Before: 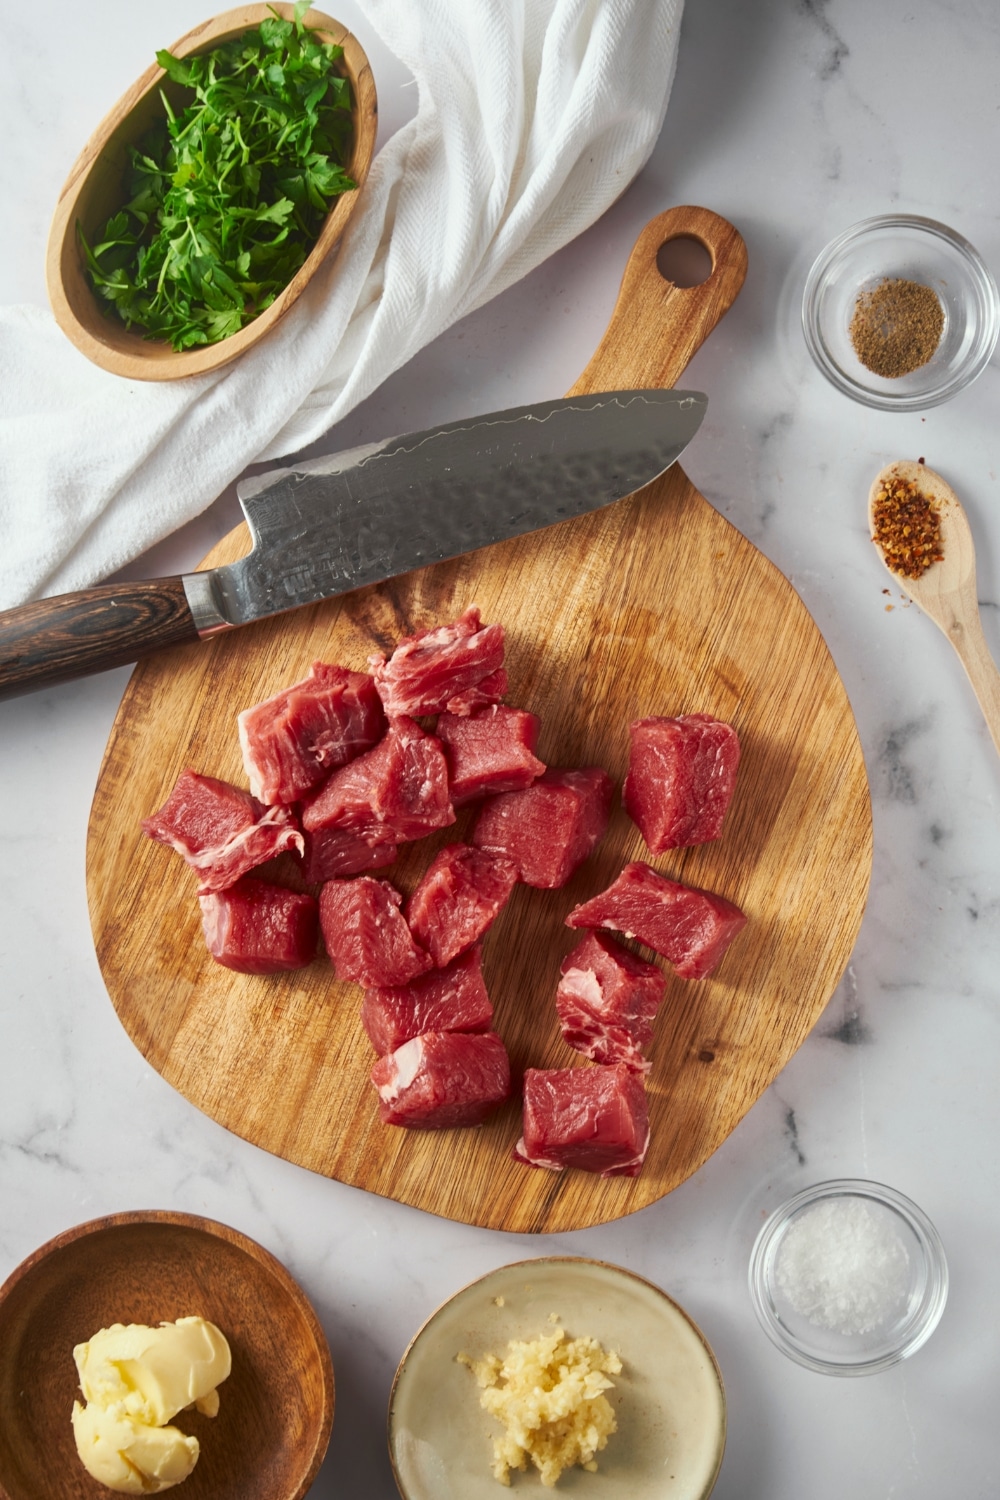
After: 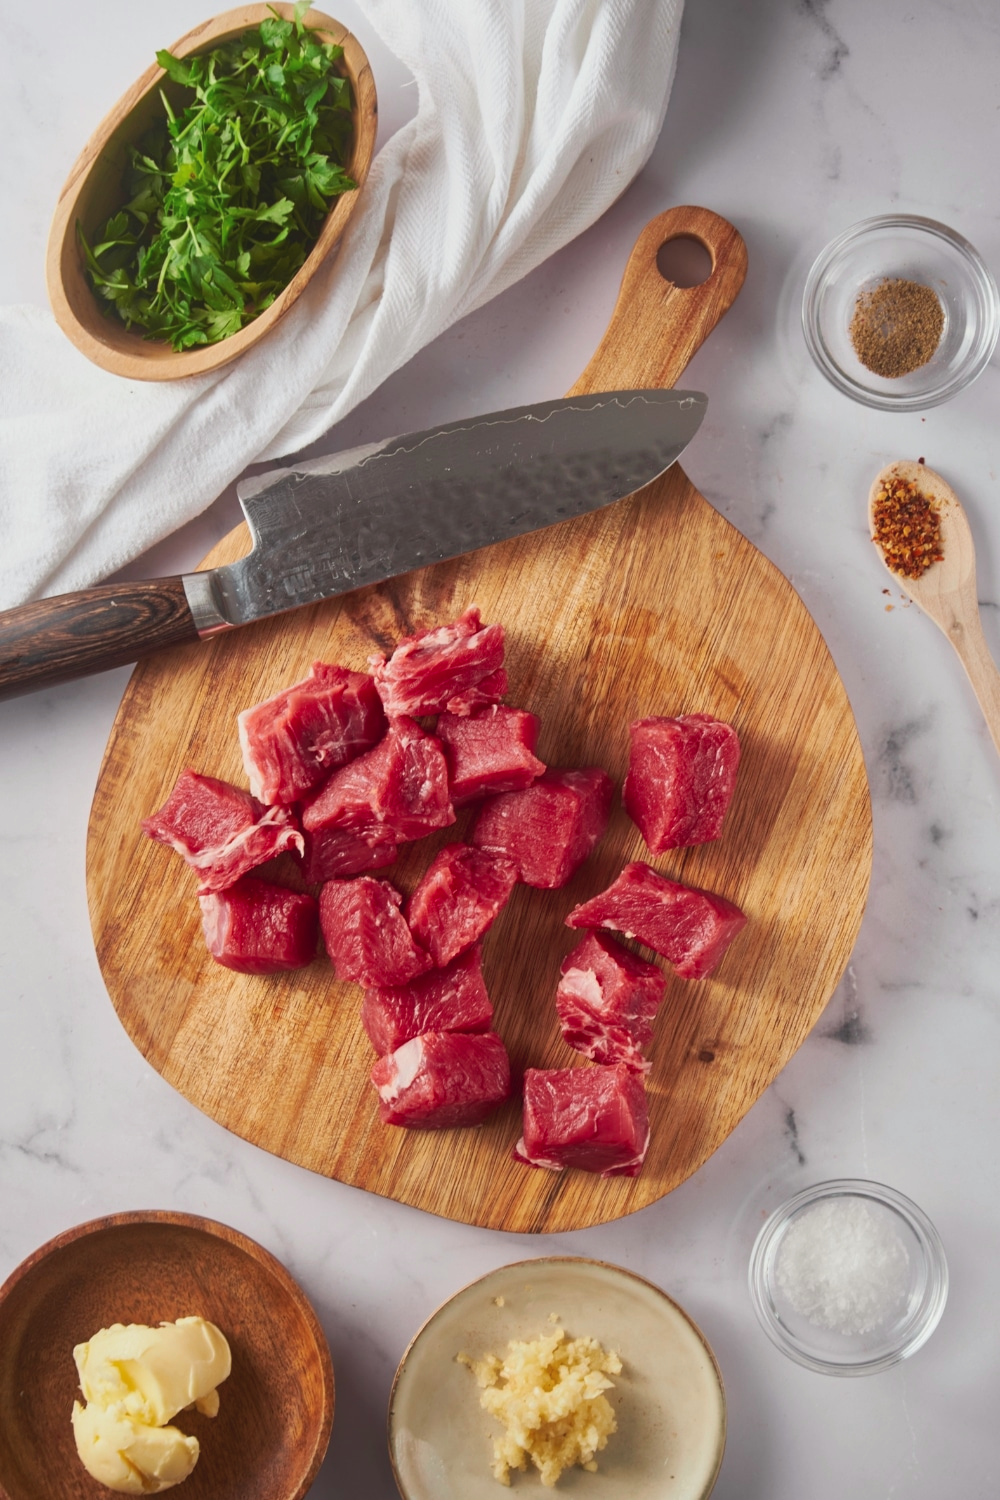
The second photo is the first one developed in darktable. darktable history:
tone curve: curves: ch0 [(0, 0.029) (0.253, 0.237) (1, 0.945)]; ch1 [(0, 0) (0.401, 0.42) (0.442, 0.47) (0.492, 0.498) (0.511, 0.523) (0.557, 0.565) (0.66, 0.683) (1, 1)]; ch2 [(0, 0) (0.394, 0.413) (0.5, 0.5) (0.578, 0.568) (1, 1)], color space Lab, independent channels, preserve colors none
exposure: compensate highlight preservation false
contrast brightness saturation: contrast 0.046, brightness 0.062, saturation 0.013
